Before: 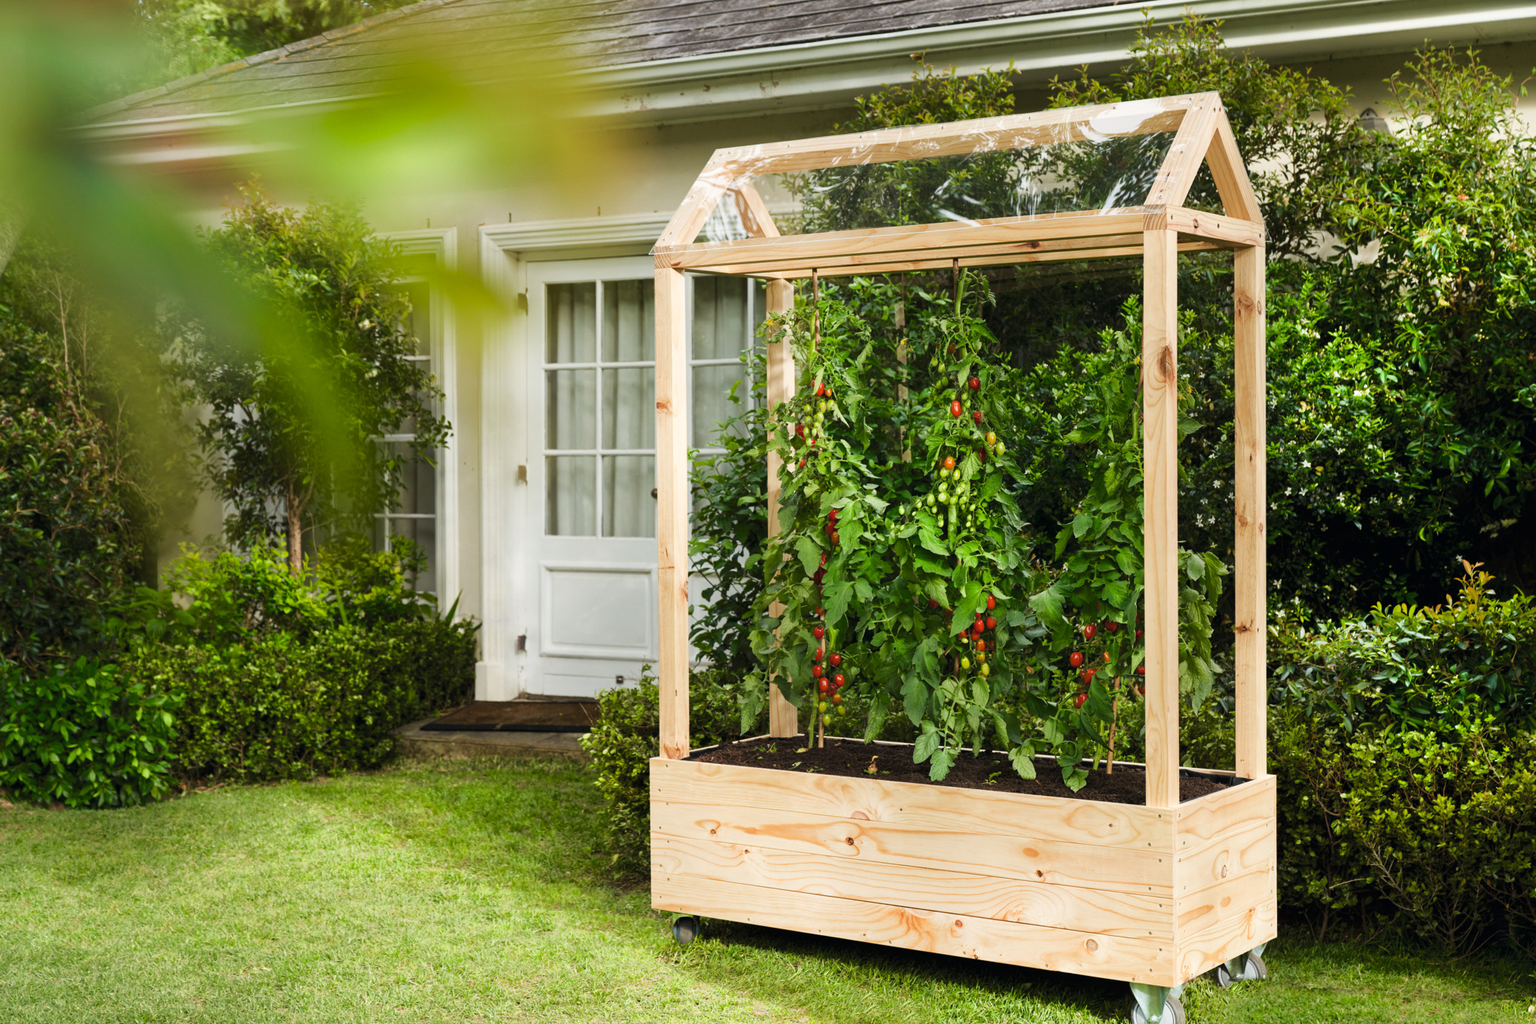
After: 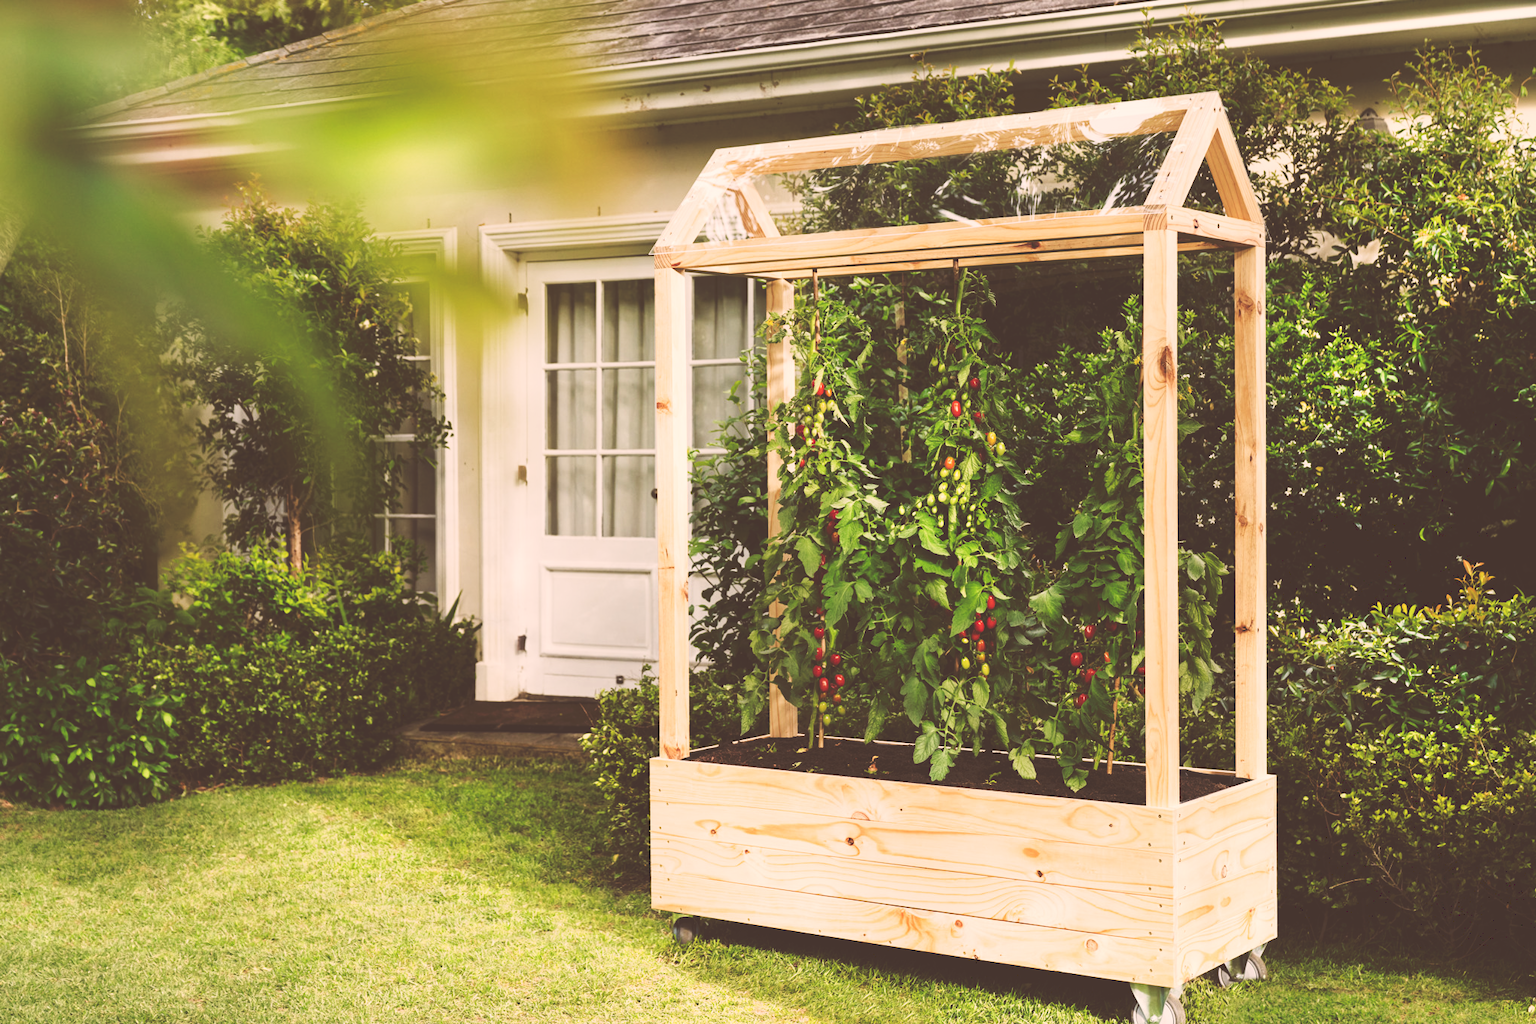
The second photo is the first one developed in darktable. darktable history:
tone curve: curves: ch0 [(0, 0) (0.003, 0.24) (0.011, 0.24) (0.025, 0.24) (0.044, 0.244) (0.069, 0.244) (0.1, 0.252) (0.136, 0.264) (0.177, 0.274) (0.224, 0.284) (0.277, 0.313) (0.335, 0.361) (0.399, 0.415) (0.468, 0.498) (0.543, 0.595) (0.623, 0.695) (0.709, 0.793) (0.801, 0.883) (0.898, 0.942) (1, 1)], preserve colors none
color correction: highlights a* 10.21, highlights b* 9.79, shadows a* 8.61, shadows b* 7.88, saturation 0.8
